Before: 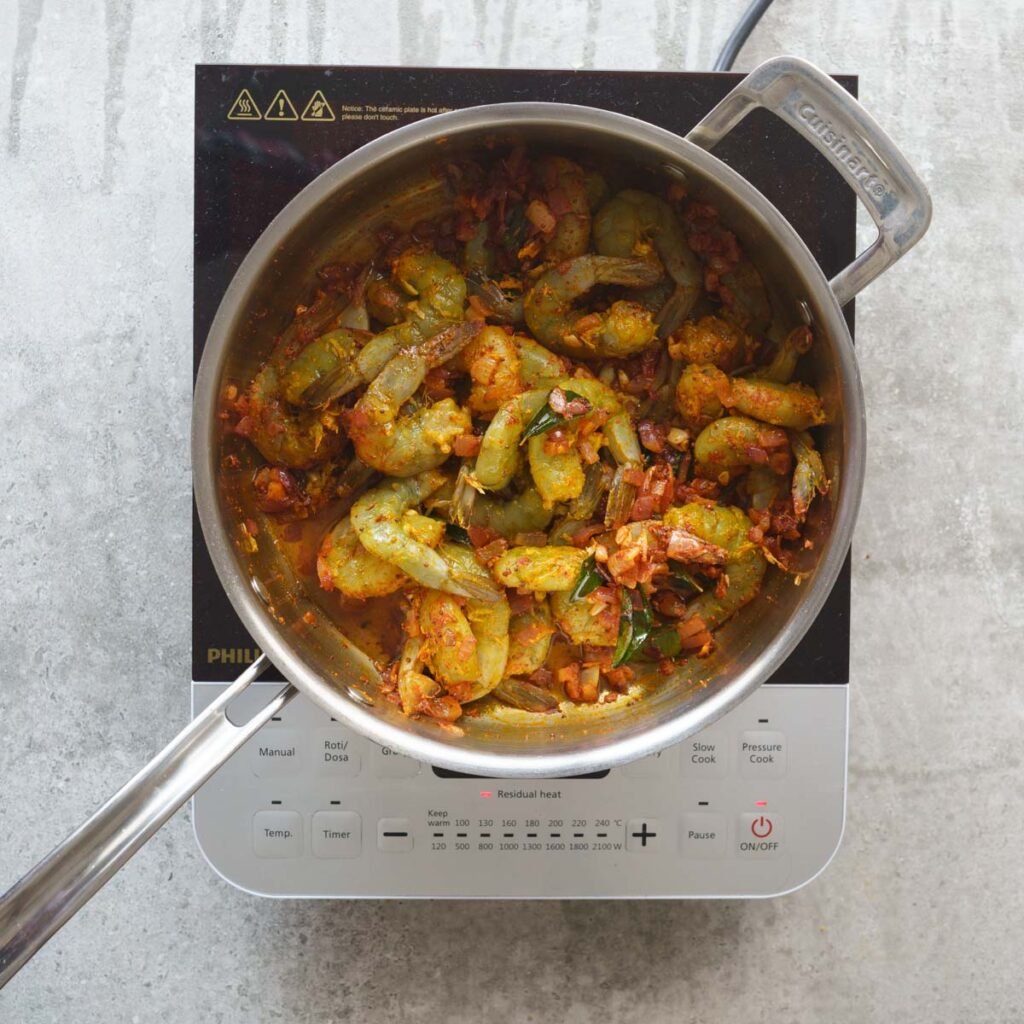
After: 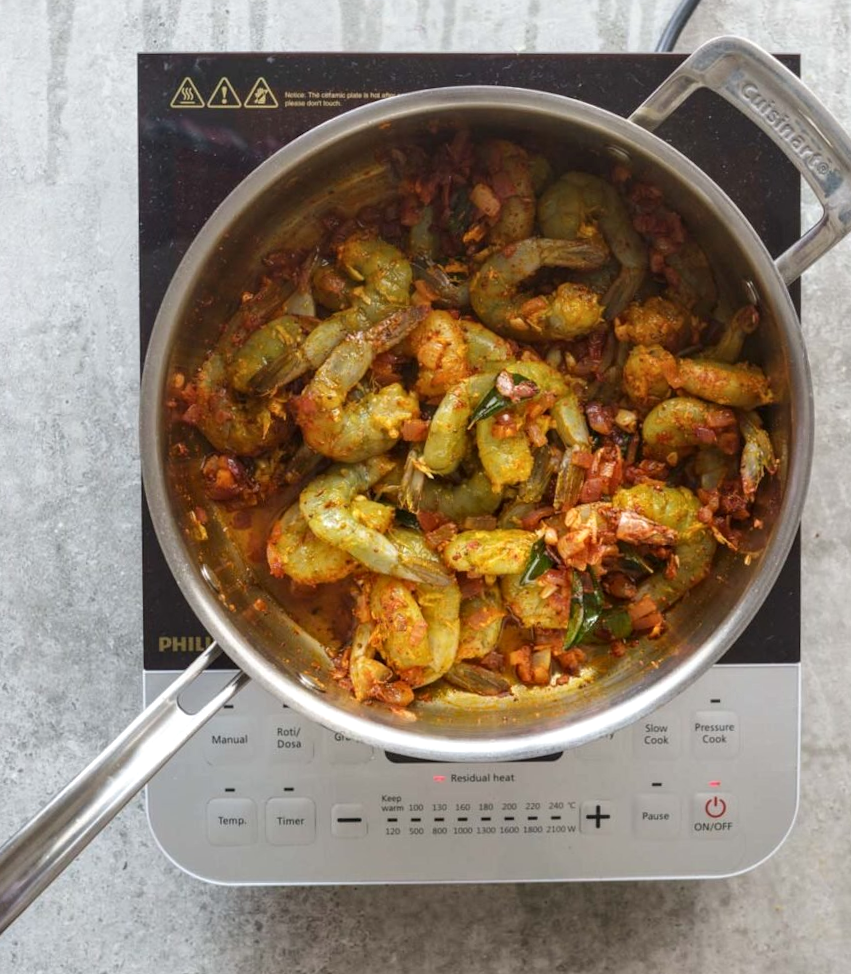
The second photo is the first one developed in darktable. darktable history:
local contrast: on, module defaults
crop and rotate: angle 0.875°, left 4.34%, top 0.904%, right 11.282%, bottom 2.507%
